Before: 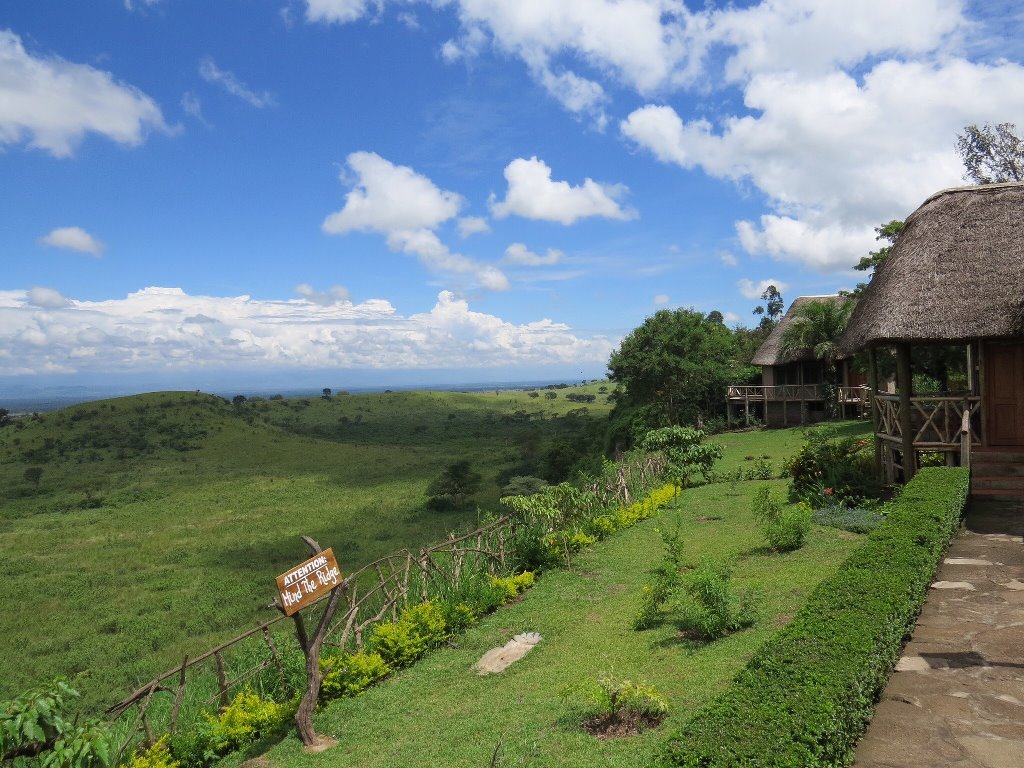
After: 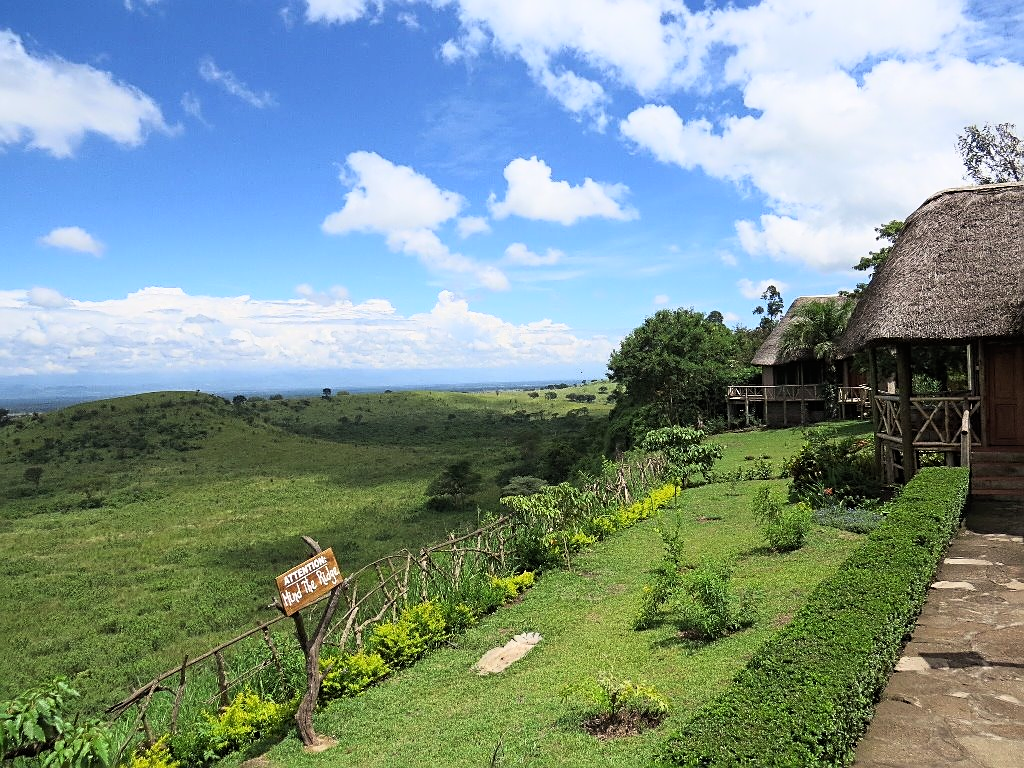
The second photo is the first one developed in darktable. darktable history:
exposure: exposure -0.153 EV, compensate highlight preservation false
sharpen: on, module defaults
base curve: curves: ch0 [(0, 0) (0.005, 0.002) (0.193, 0.295) (0.399, 0.664) (0.75, 0.928) (1, 1)]
